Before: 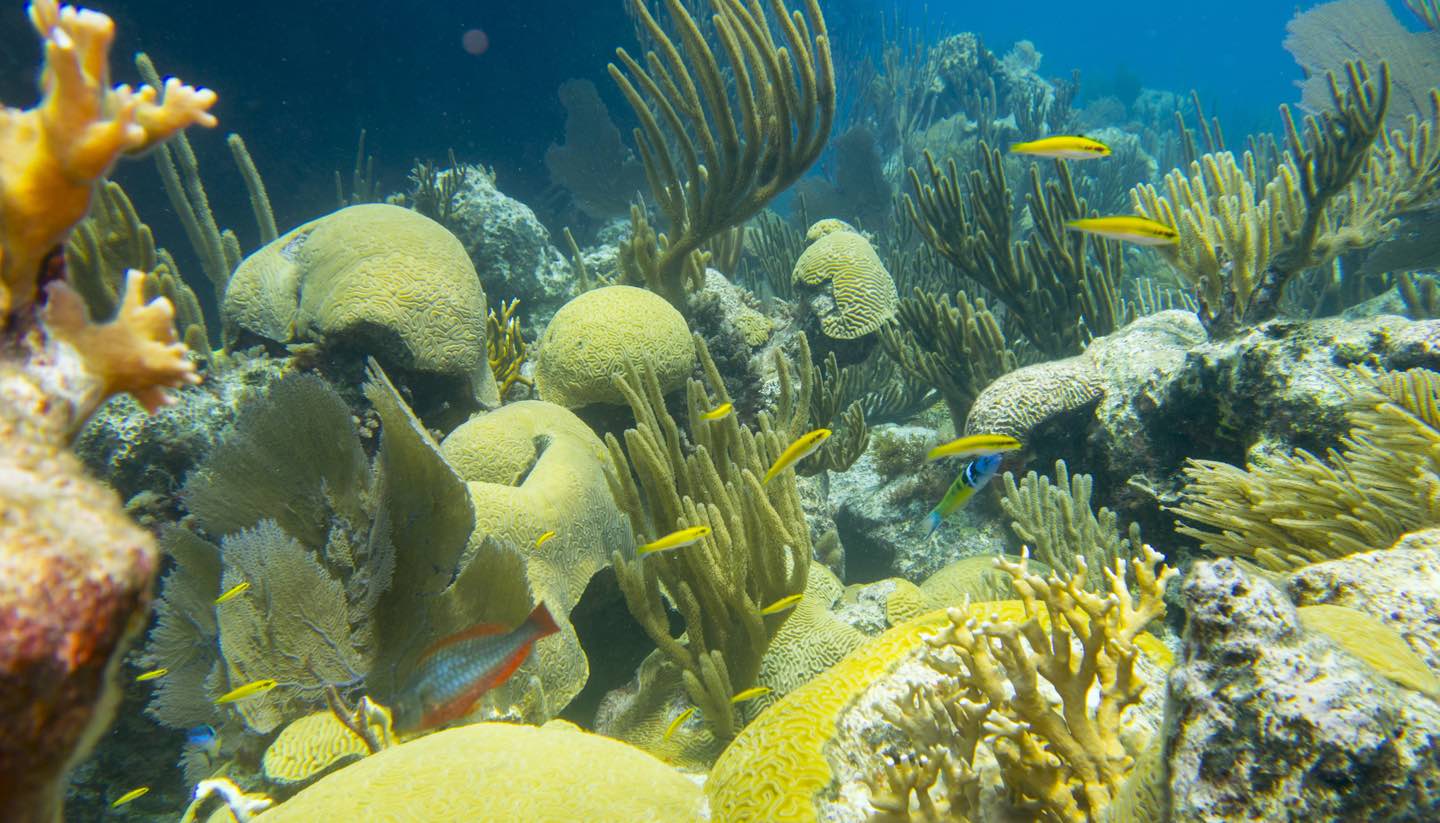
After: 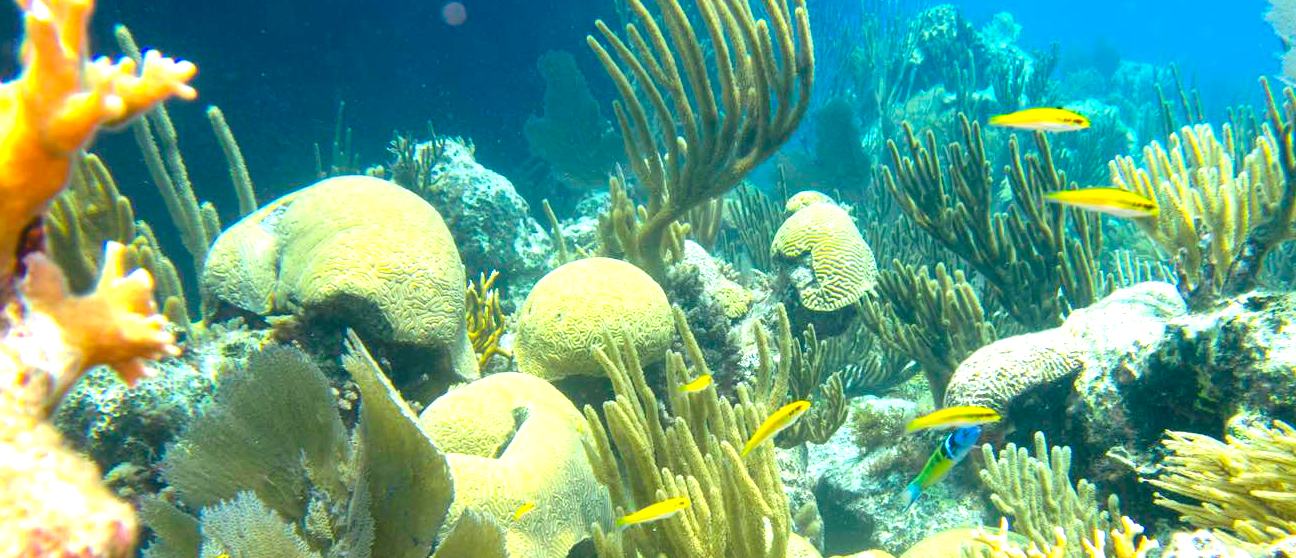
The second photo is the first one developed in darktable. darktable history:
crop: left 1.509%, top 3.452%, right 7.696%, bottom 28.452%
local contrast: mode bilateral grid, contrast 20, coarseness 50, detail 102%, midtone range 0.2
exposure: black level correction 0, exposure 1.1 EV, compensate exposure bias true, compensate highlight preservation false
